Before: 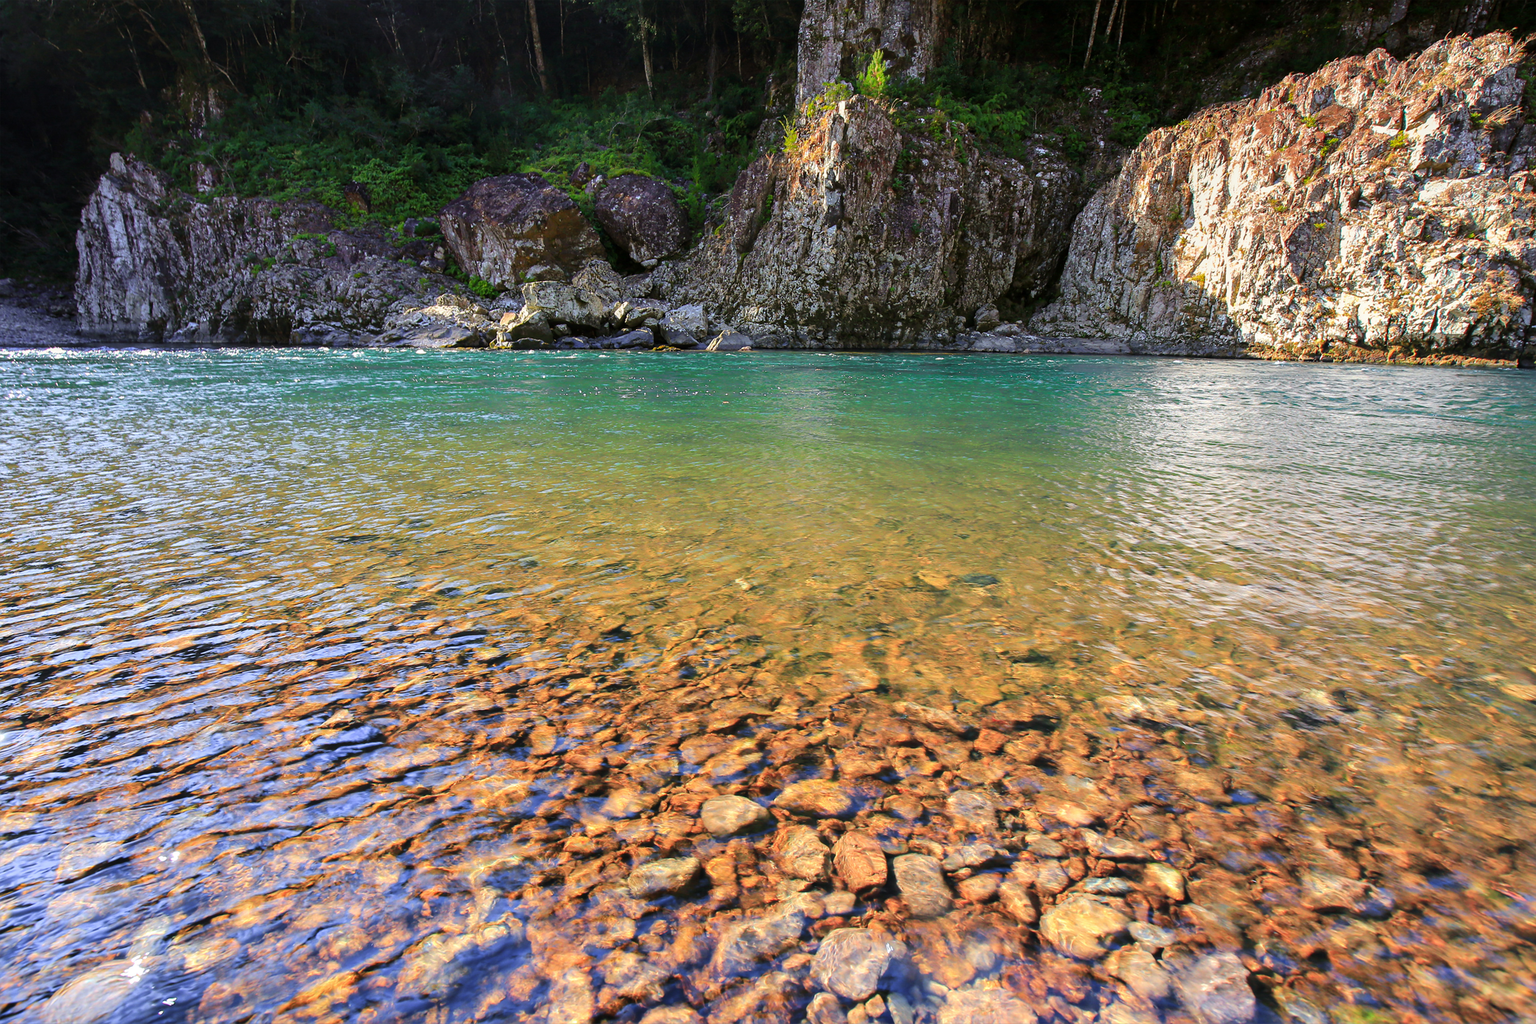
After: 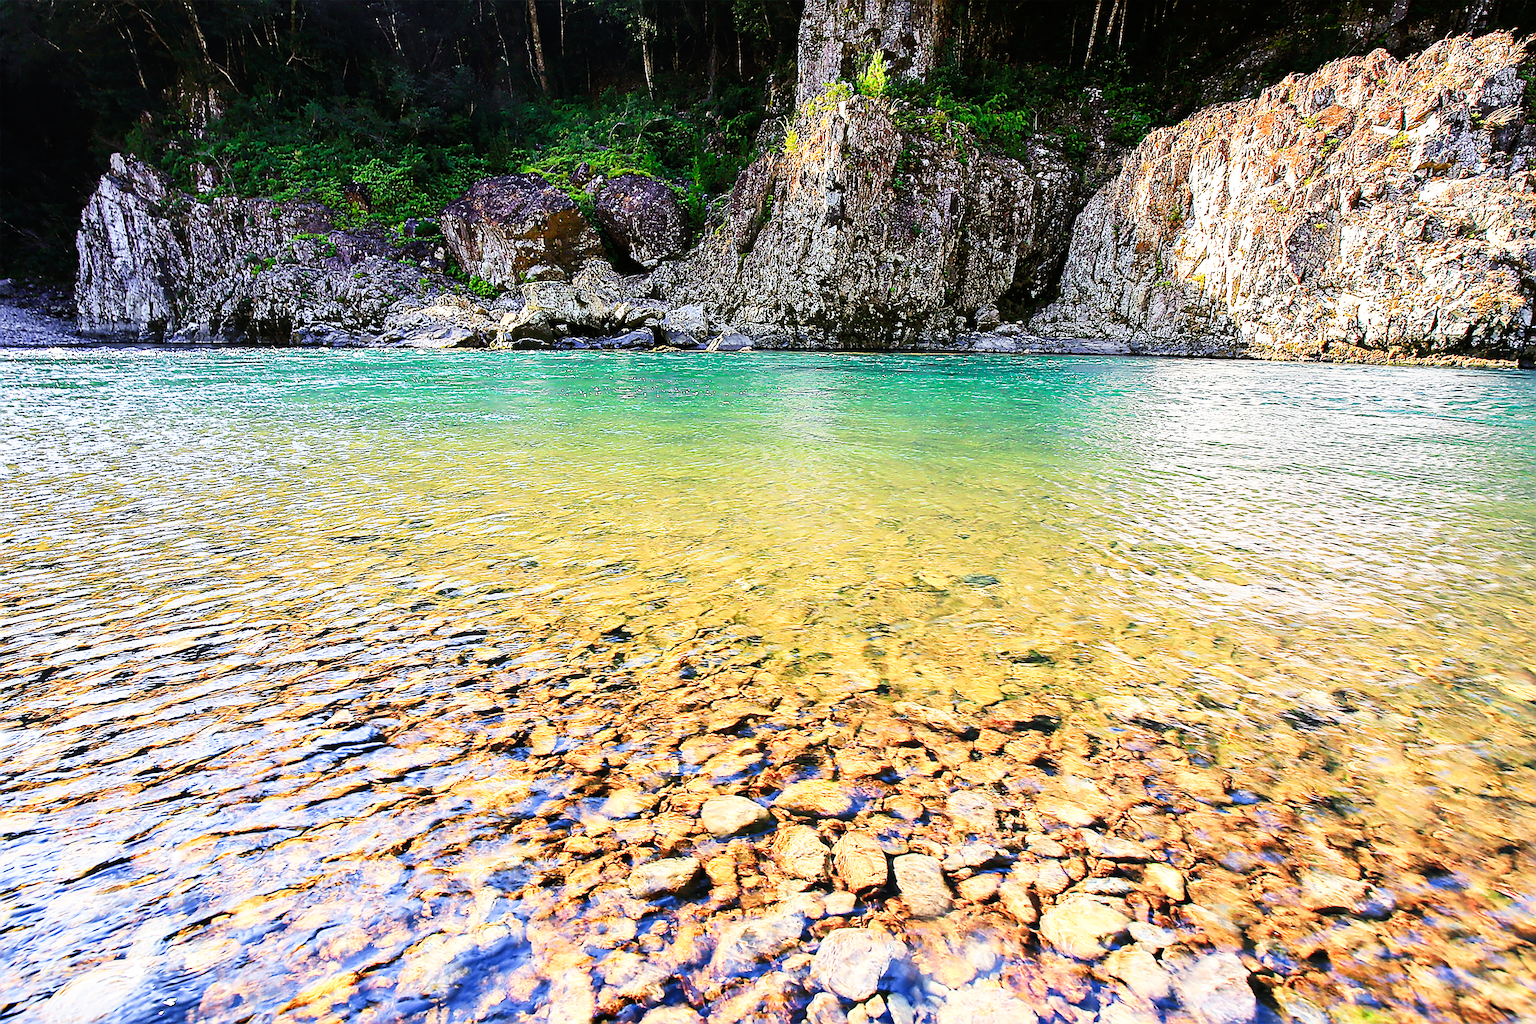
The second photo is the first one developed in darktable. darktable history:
sharpen: amount 1.994
base curve: curves: ch0 [(0, 0) (0.007, 0.004) (0.027, 0.03) (0.046, 0.07) (0.207, 0.54) (0.442, 0.872) (0.673, 0.972) (1, 1)], preserve colors none
